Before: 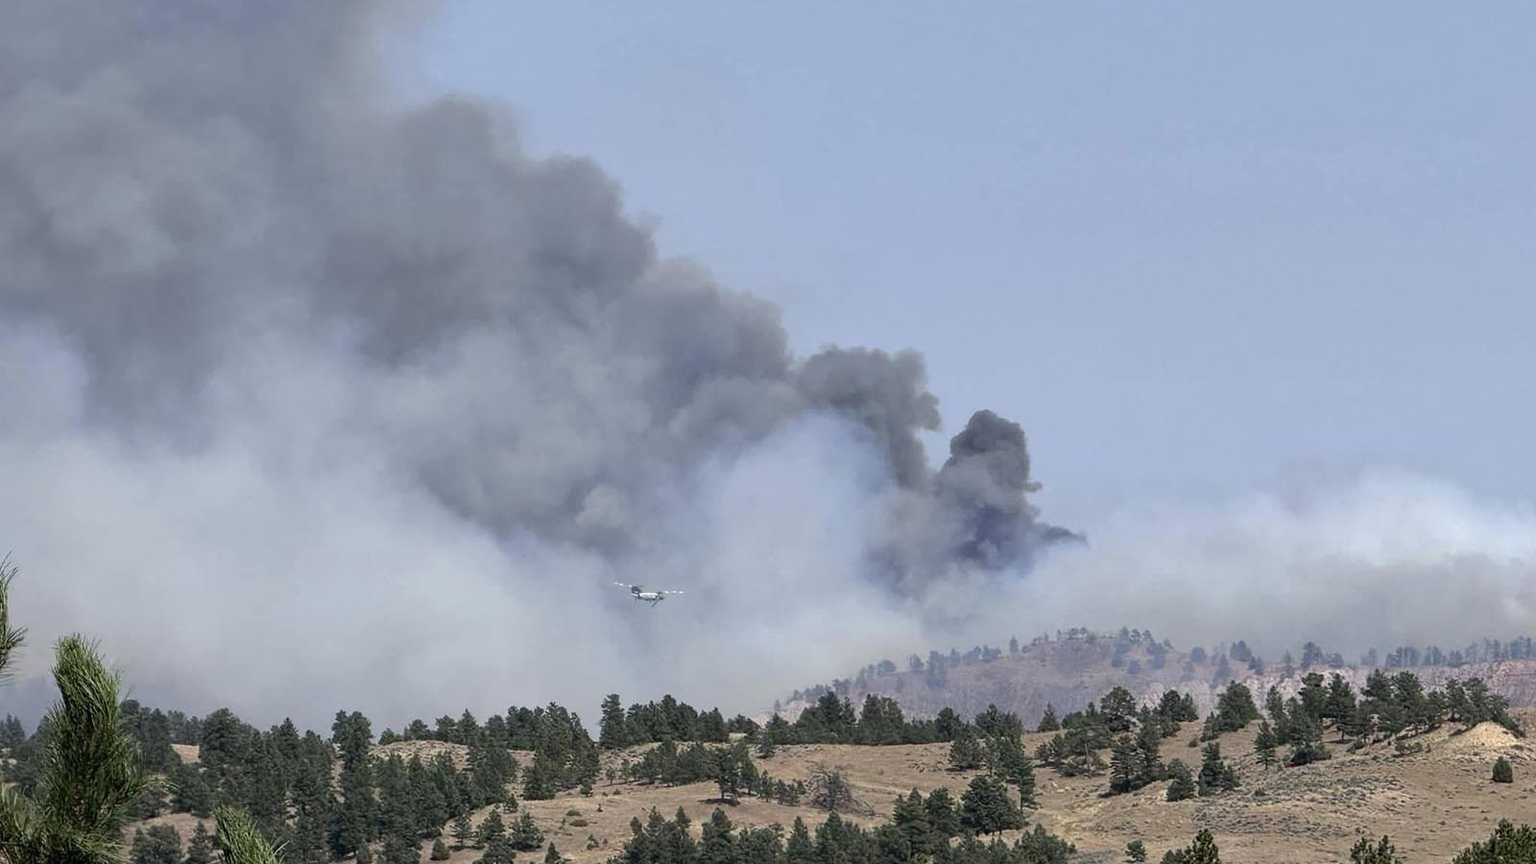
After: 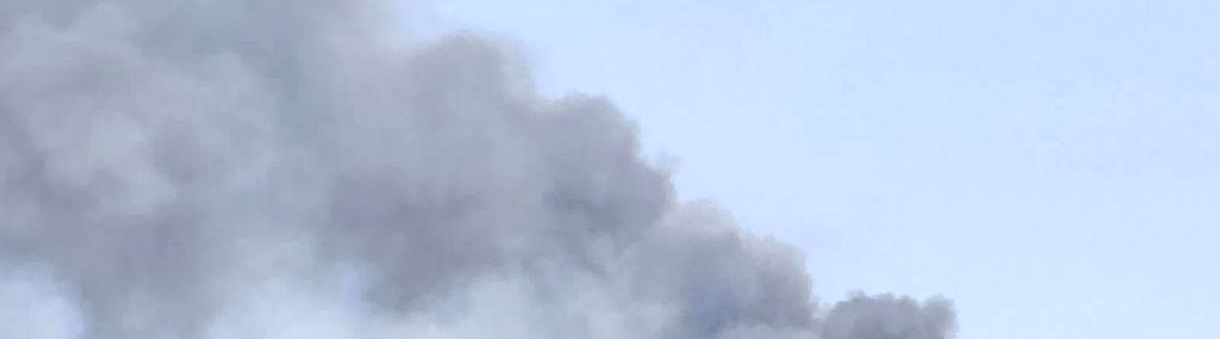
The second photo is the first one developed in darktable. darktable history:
crop: left 0.524%, top 7.628%, right 23.216%, bottom 54.651%
tone equalizer: -8 EV -0.749 EV, -7 EV -0.686 EV, -6 EV -0.617 EV, -5 EV -0.392 EV, -3 EV 0.405 EV, -2 EV 0.6 EV, -1 EV 0.679 EV, +0 EV 0.773 EV
